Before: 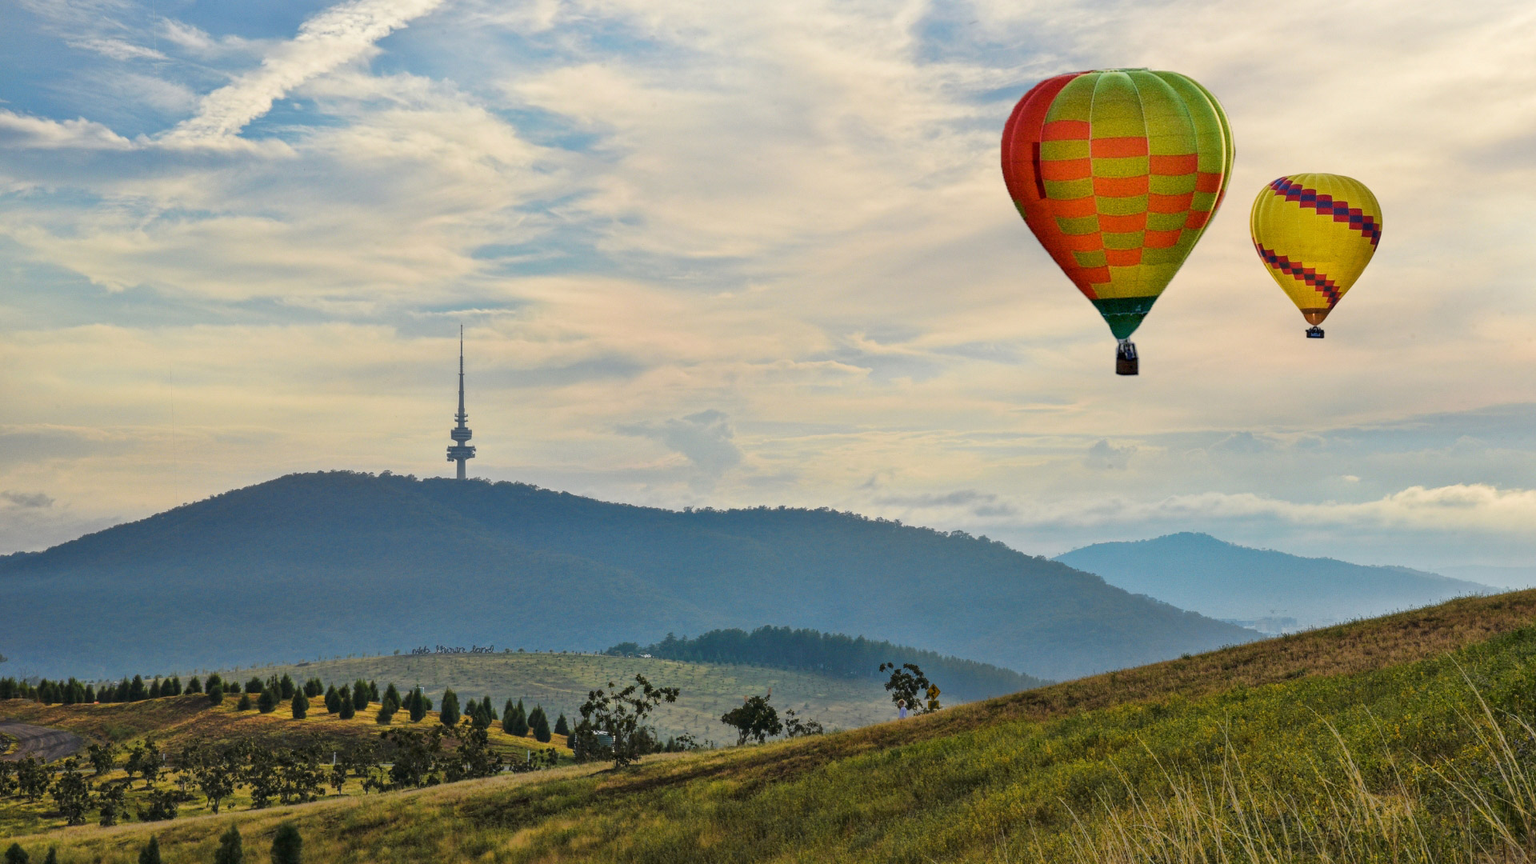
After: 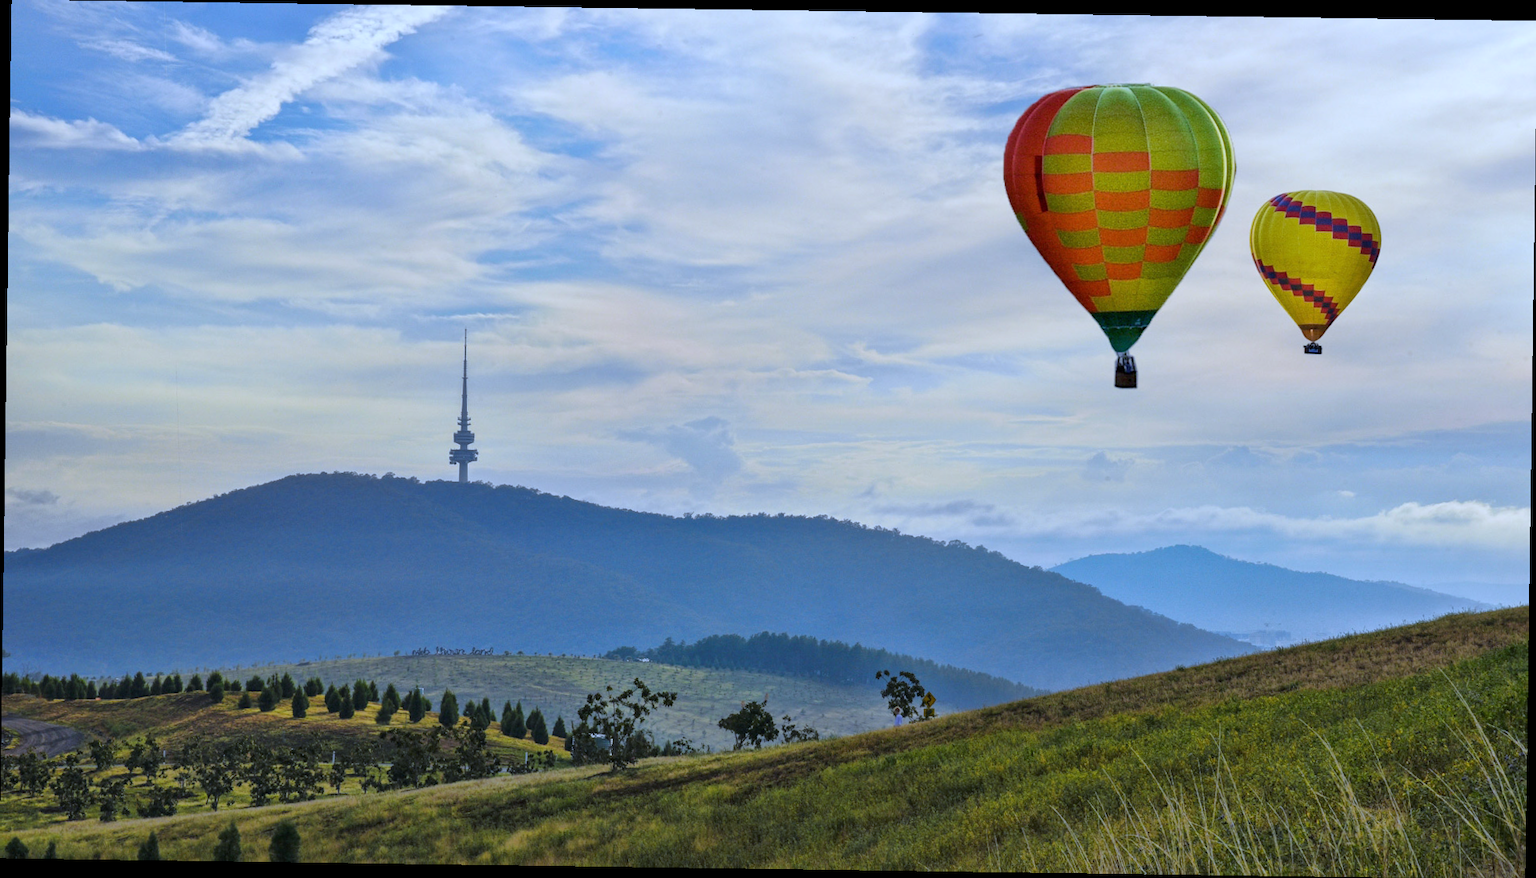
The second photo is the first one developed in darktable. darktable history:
rotate and perspective: rotation 0.8°, automatic cropping off
white balance: red 0.871, blue 1.249
